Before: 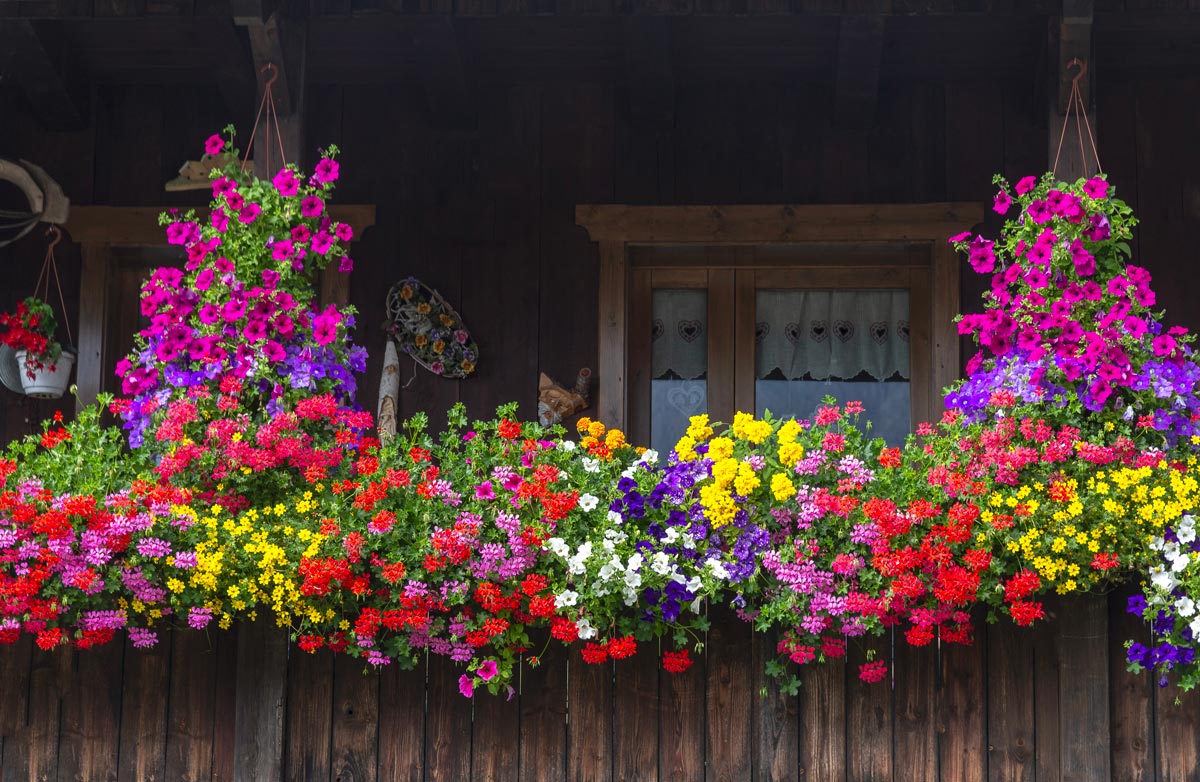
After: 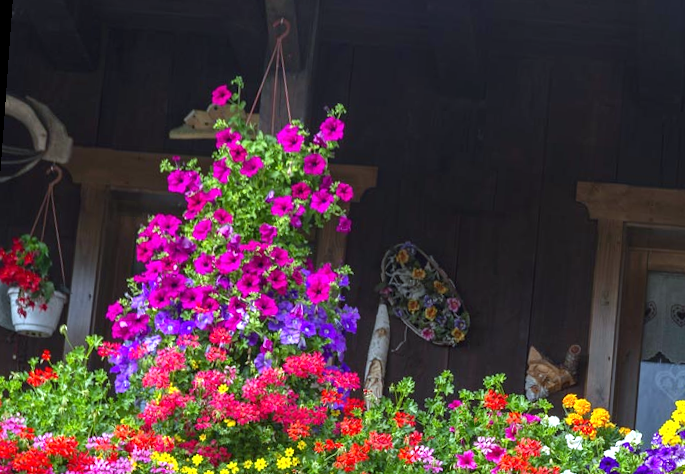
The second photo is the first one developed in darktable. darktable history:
exposure: exposure 0.507 EV, compensate highlight preservation false
rotate and perspective: rotation 4.1°, automatic cropping off
crop and rotate: left 3.047%, top 7.509%, right 42.236%, bottom 37.598%
white balance: red 0.925, blue 1.046
